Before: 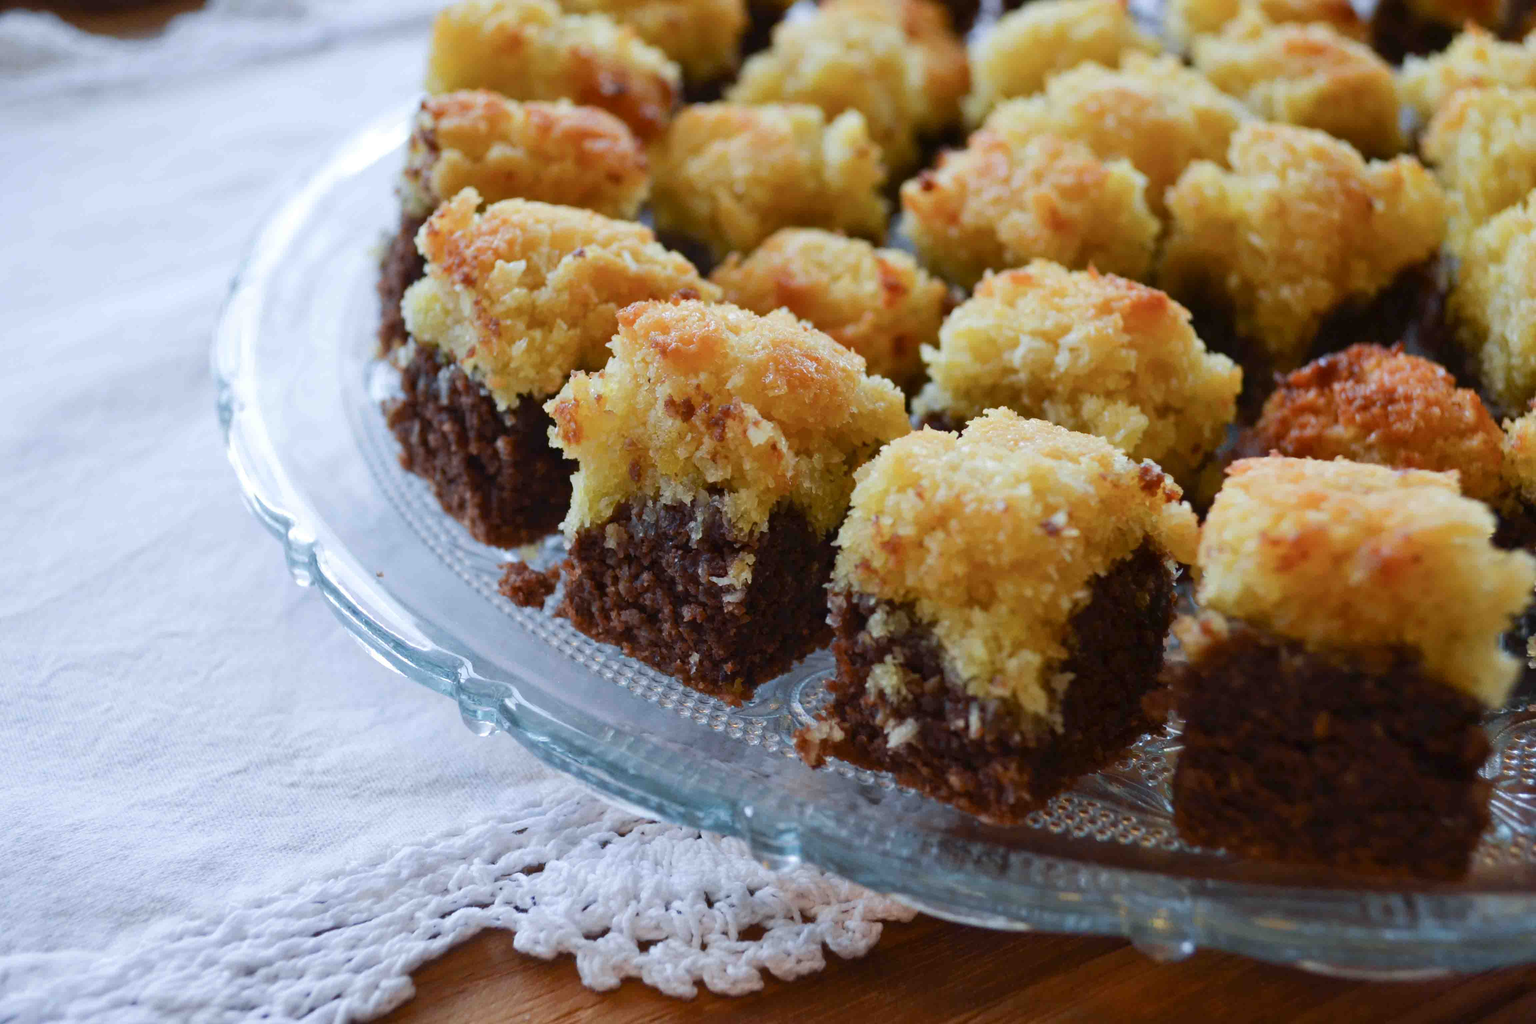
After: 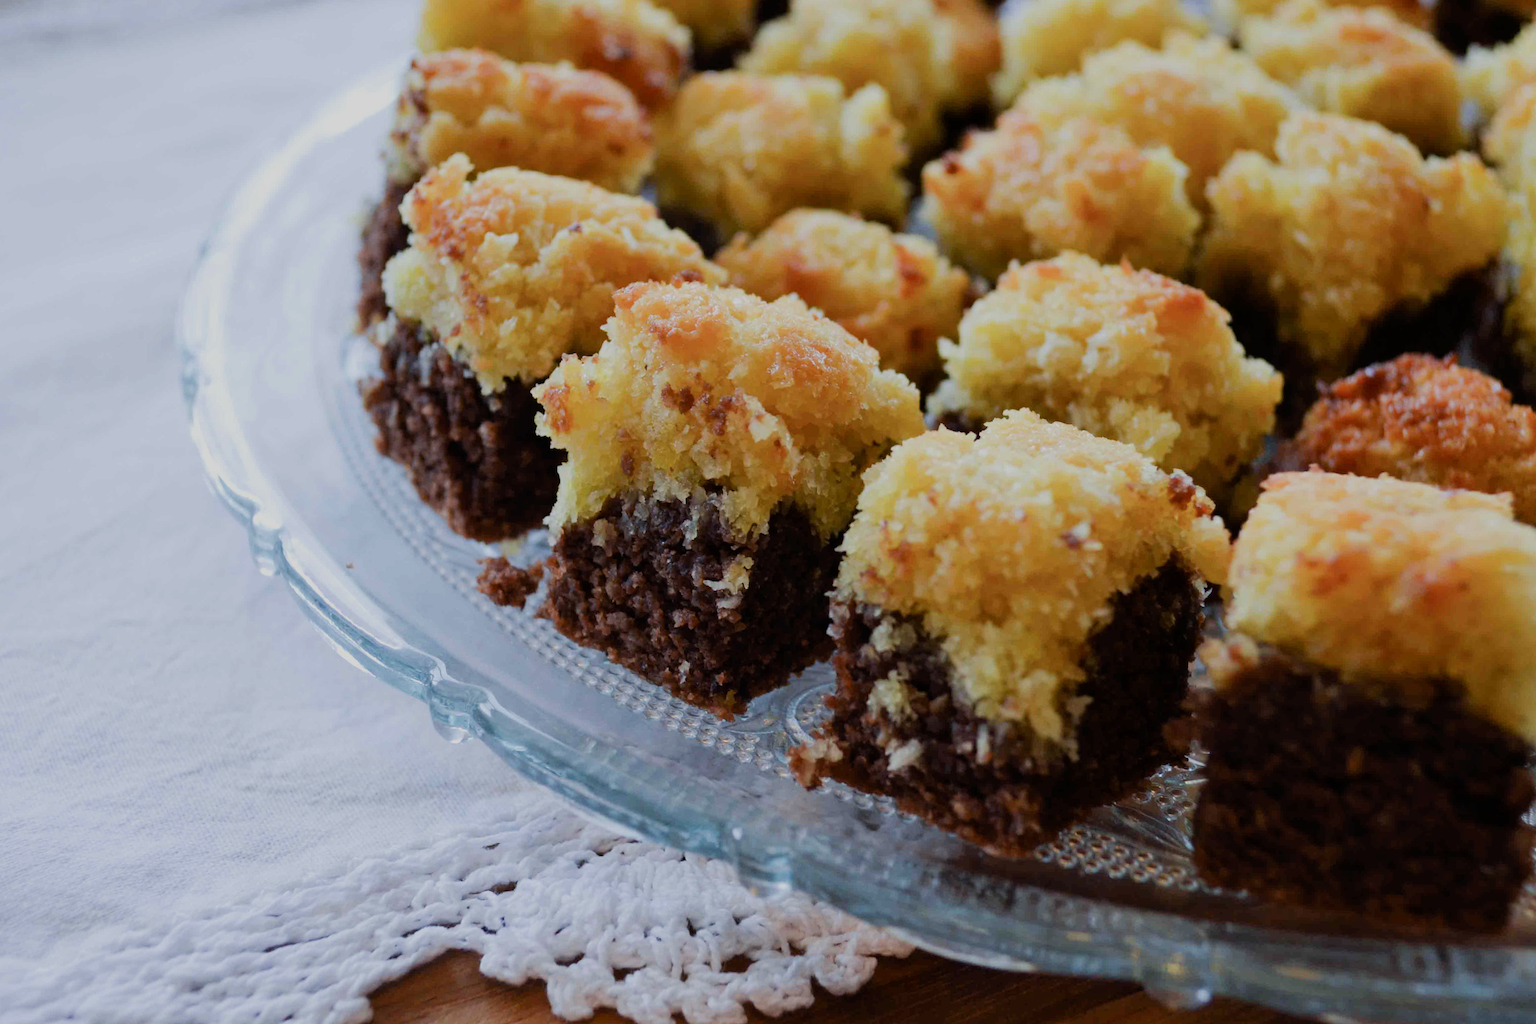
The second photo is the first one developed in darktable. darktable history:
rotate and perspective: rotation -0.45°, automatic cropping original format, crop left 0.008, crop right 0.992, crop top 0.012, crop bottom 0.988
filmic rgb: black relative exposure -7.65 EV, white relative exposure 4.56 EV, hardness 3.61
crop and rotate: angle -2.38°
